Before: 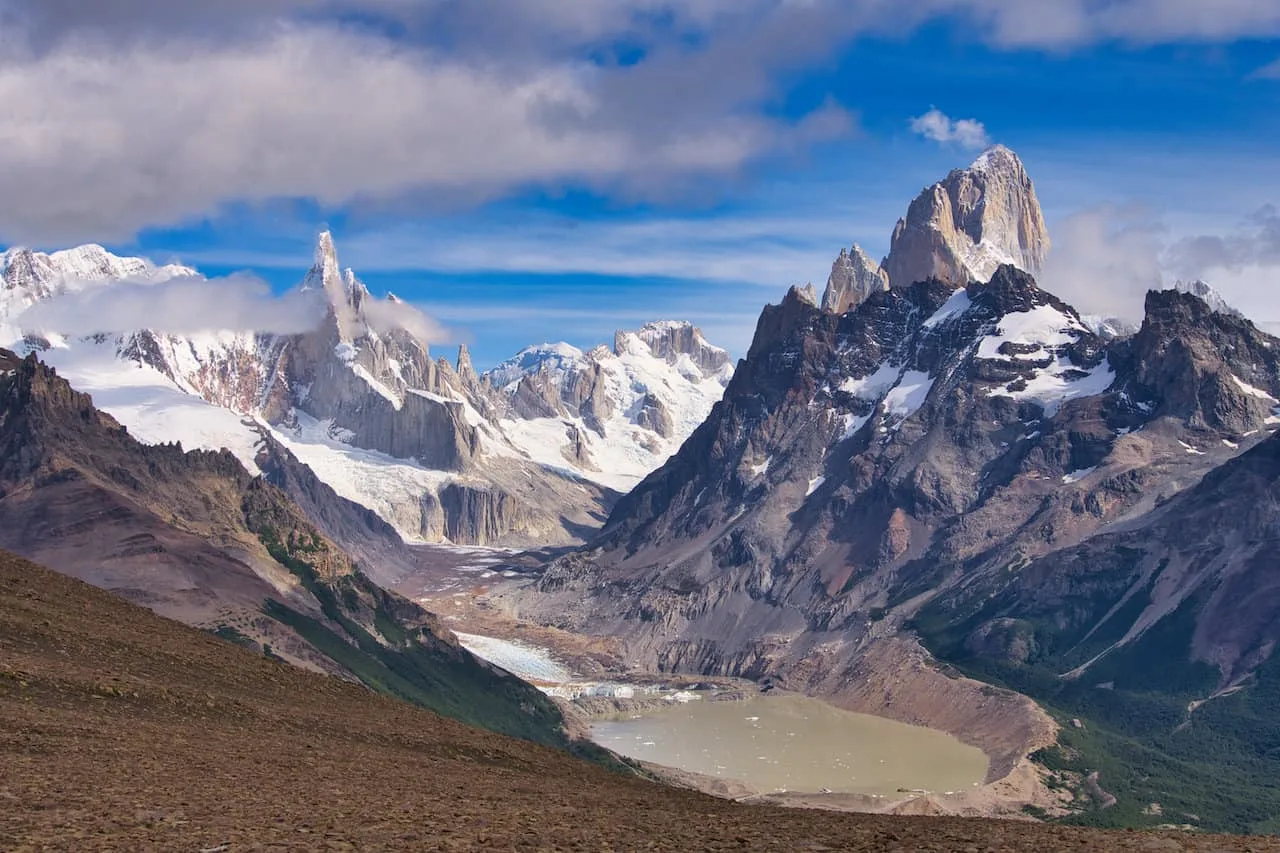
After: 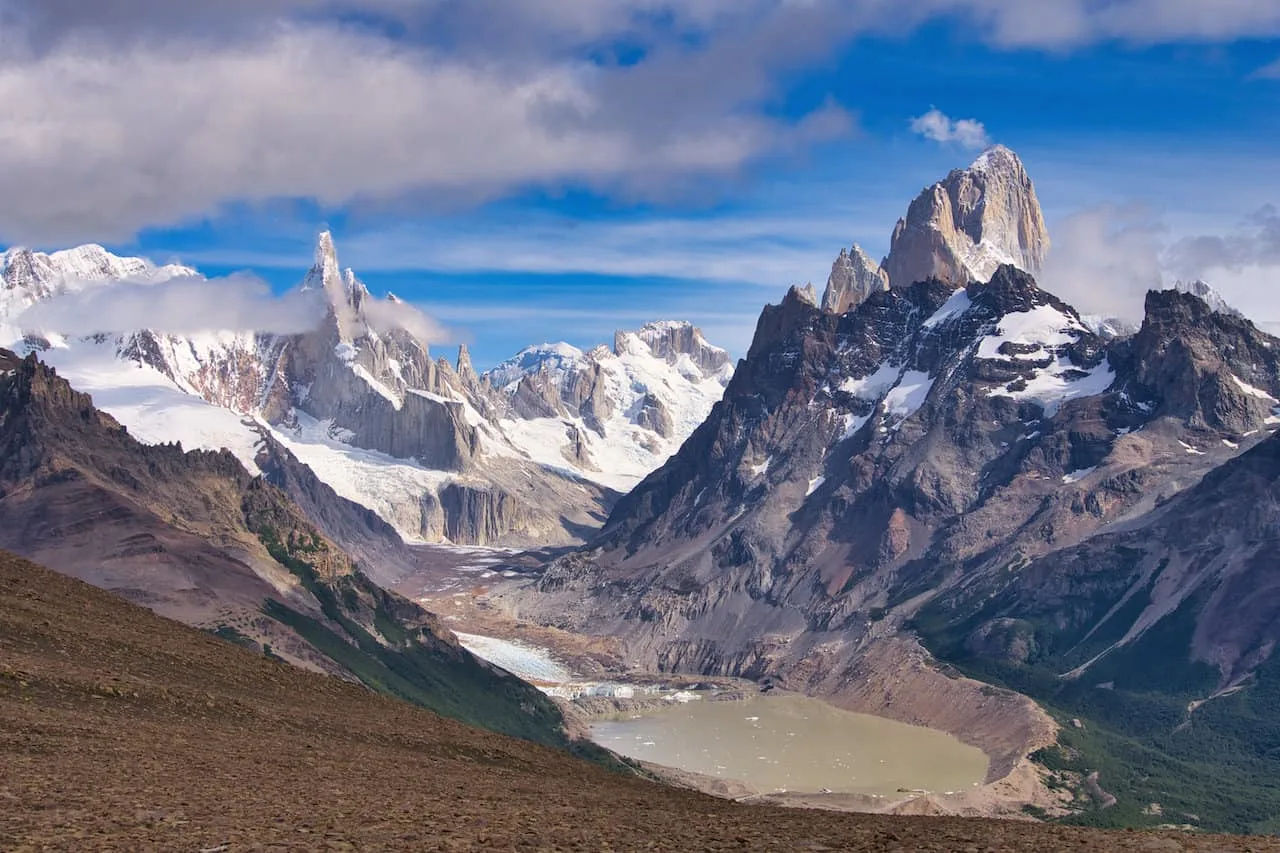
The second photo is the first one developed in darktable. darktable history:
shadows and highlights: shadows 13.38, white point adjustment 1.22, highlights -1.55, soften with gaussian
